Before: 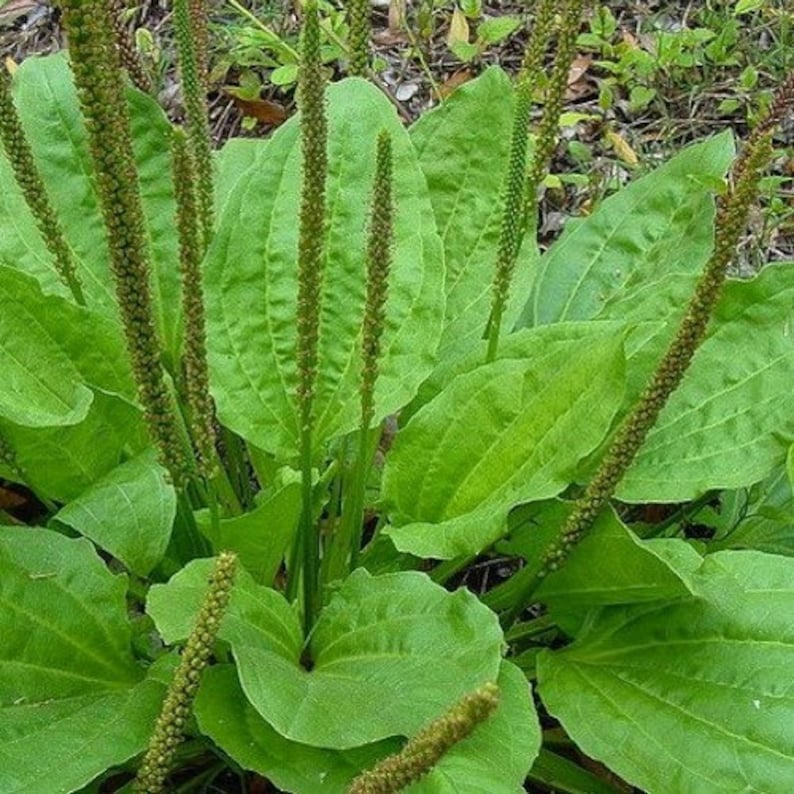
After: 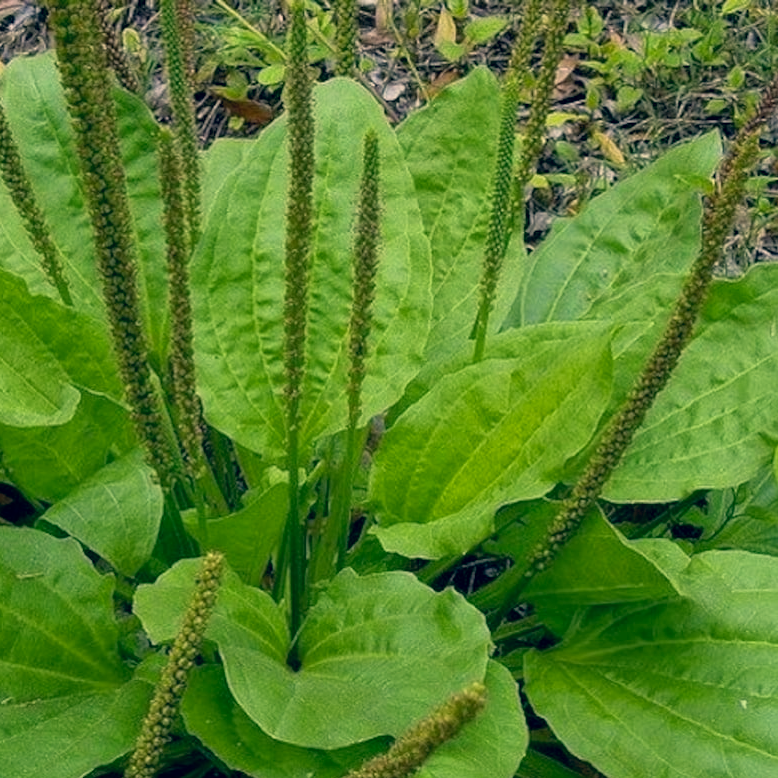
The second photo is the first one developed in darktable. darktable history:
crop: left 1.743%, right 0.268%, bottom 2.011%
exposure: black level correction 0.006, exposure -0.226 EV, compensate highlight preservation false
color correction: highlights a* 10.32, highlights b* 14.66, shadows a* -9.59, shadows b* -15.02
